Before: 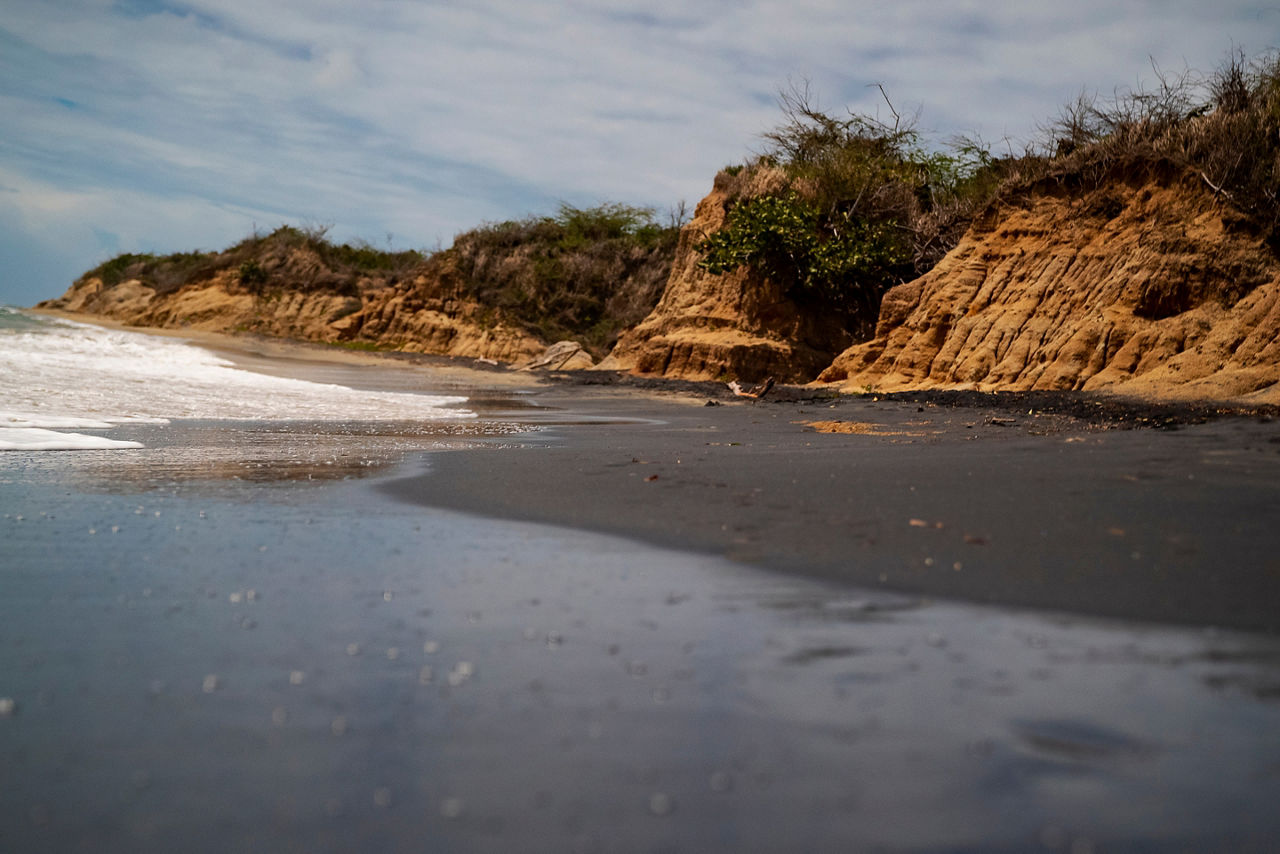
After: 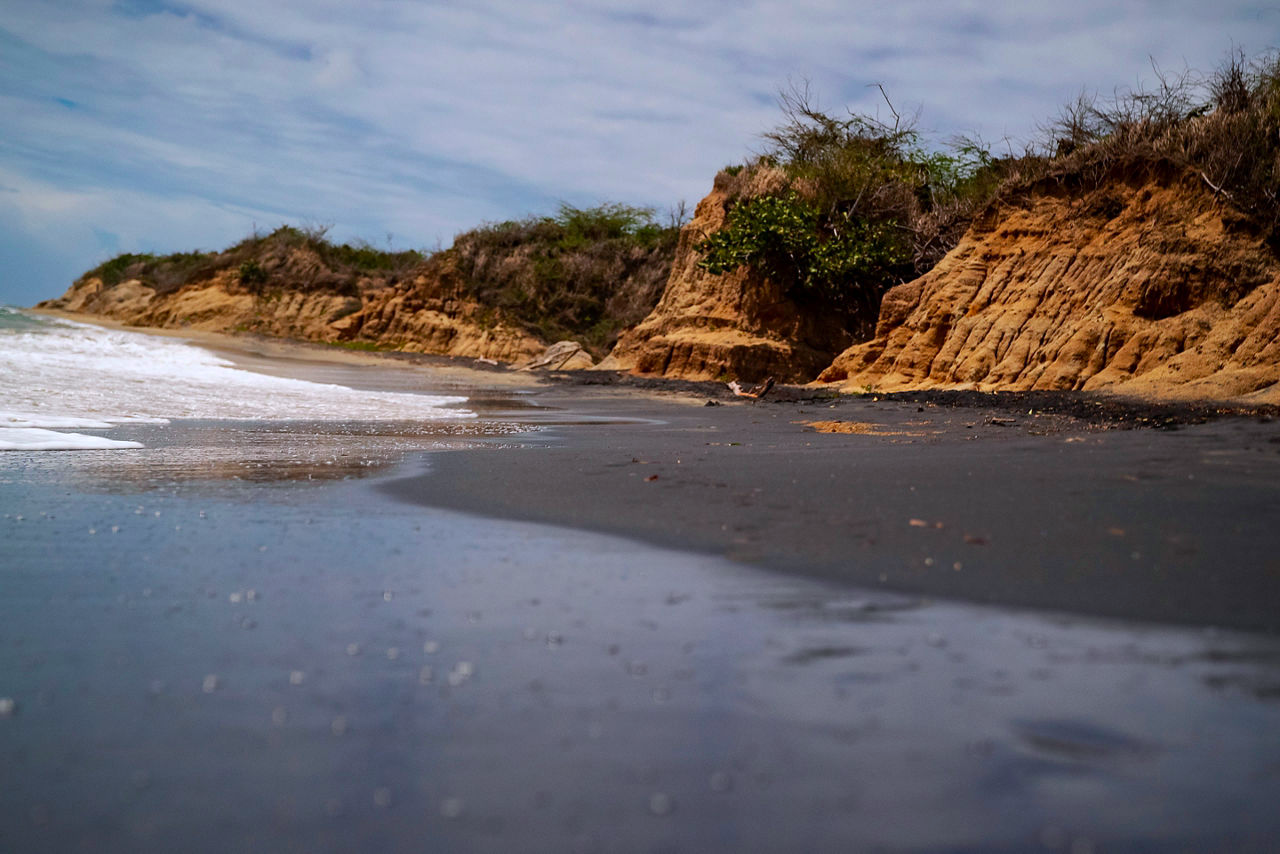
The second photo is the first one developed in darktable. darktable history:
color calibration: output R [0.948, 0.091, -0.04, 0], output G [-0.3, 1.384, -0.085, 0], output B [-0.108, 0.061, 1.08, 0], gray › normalize channels true, illuminant as shot in camera, x 0.358, y 0.373, temperature 4628.91 K, gamut compression 0.021
